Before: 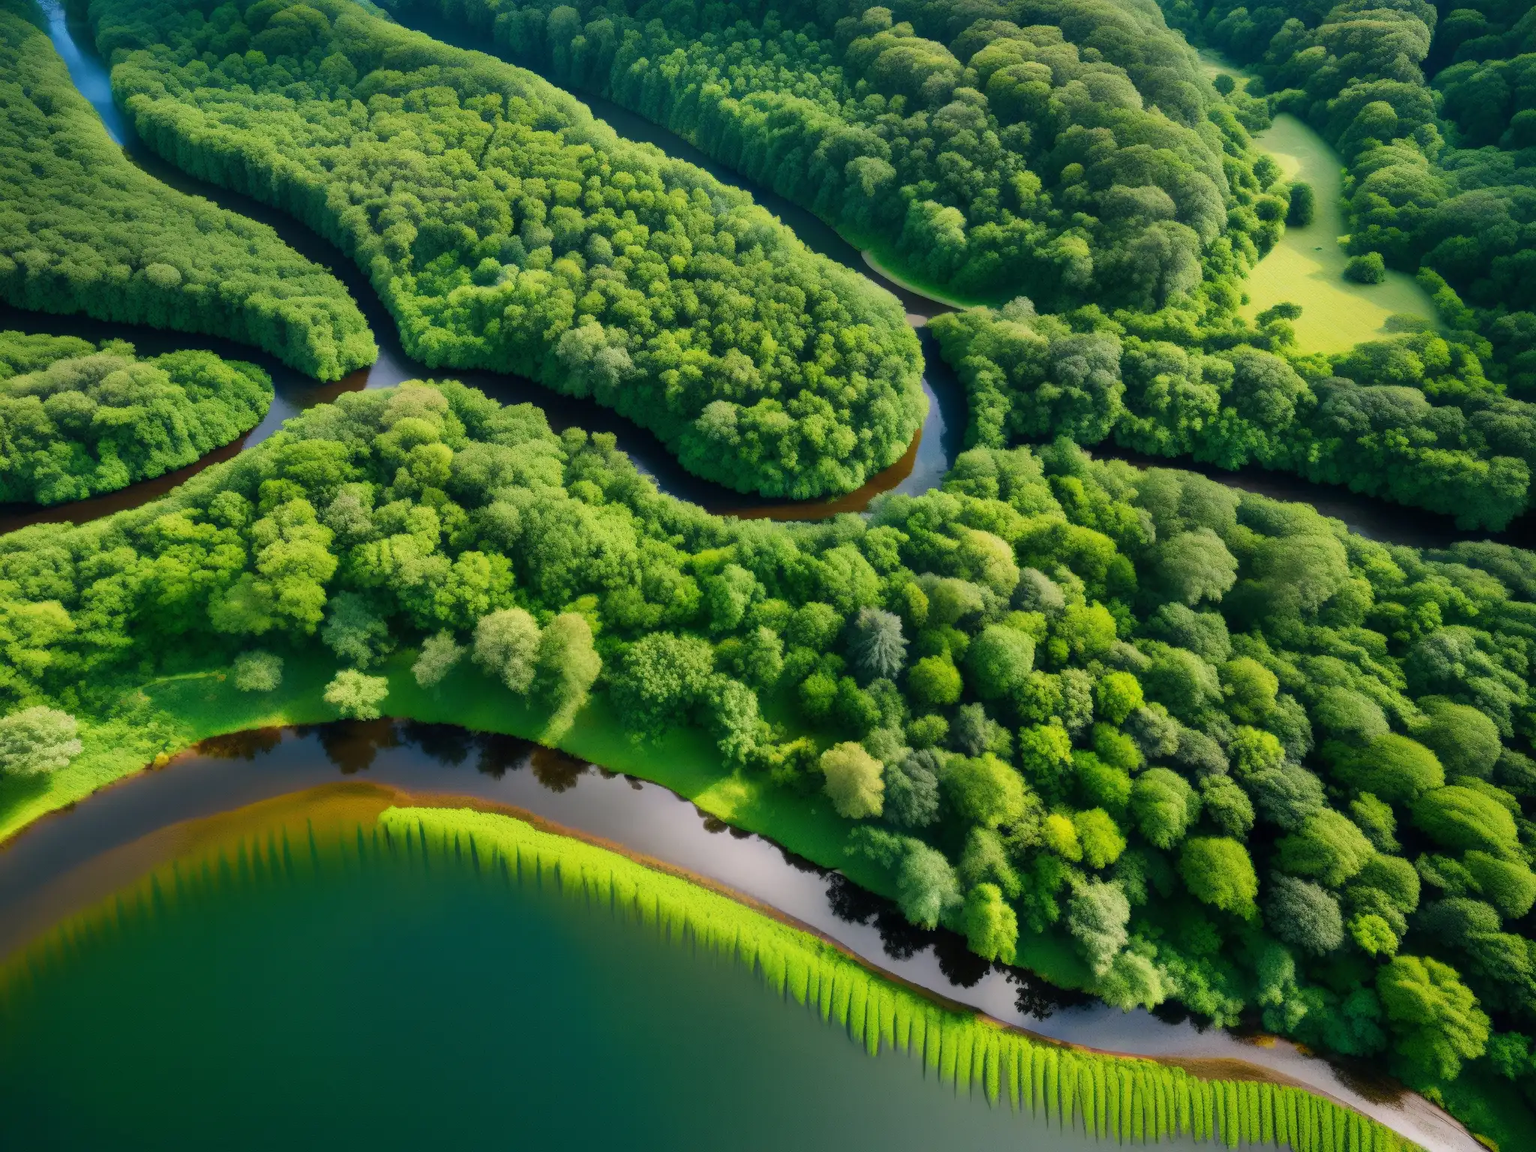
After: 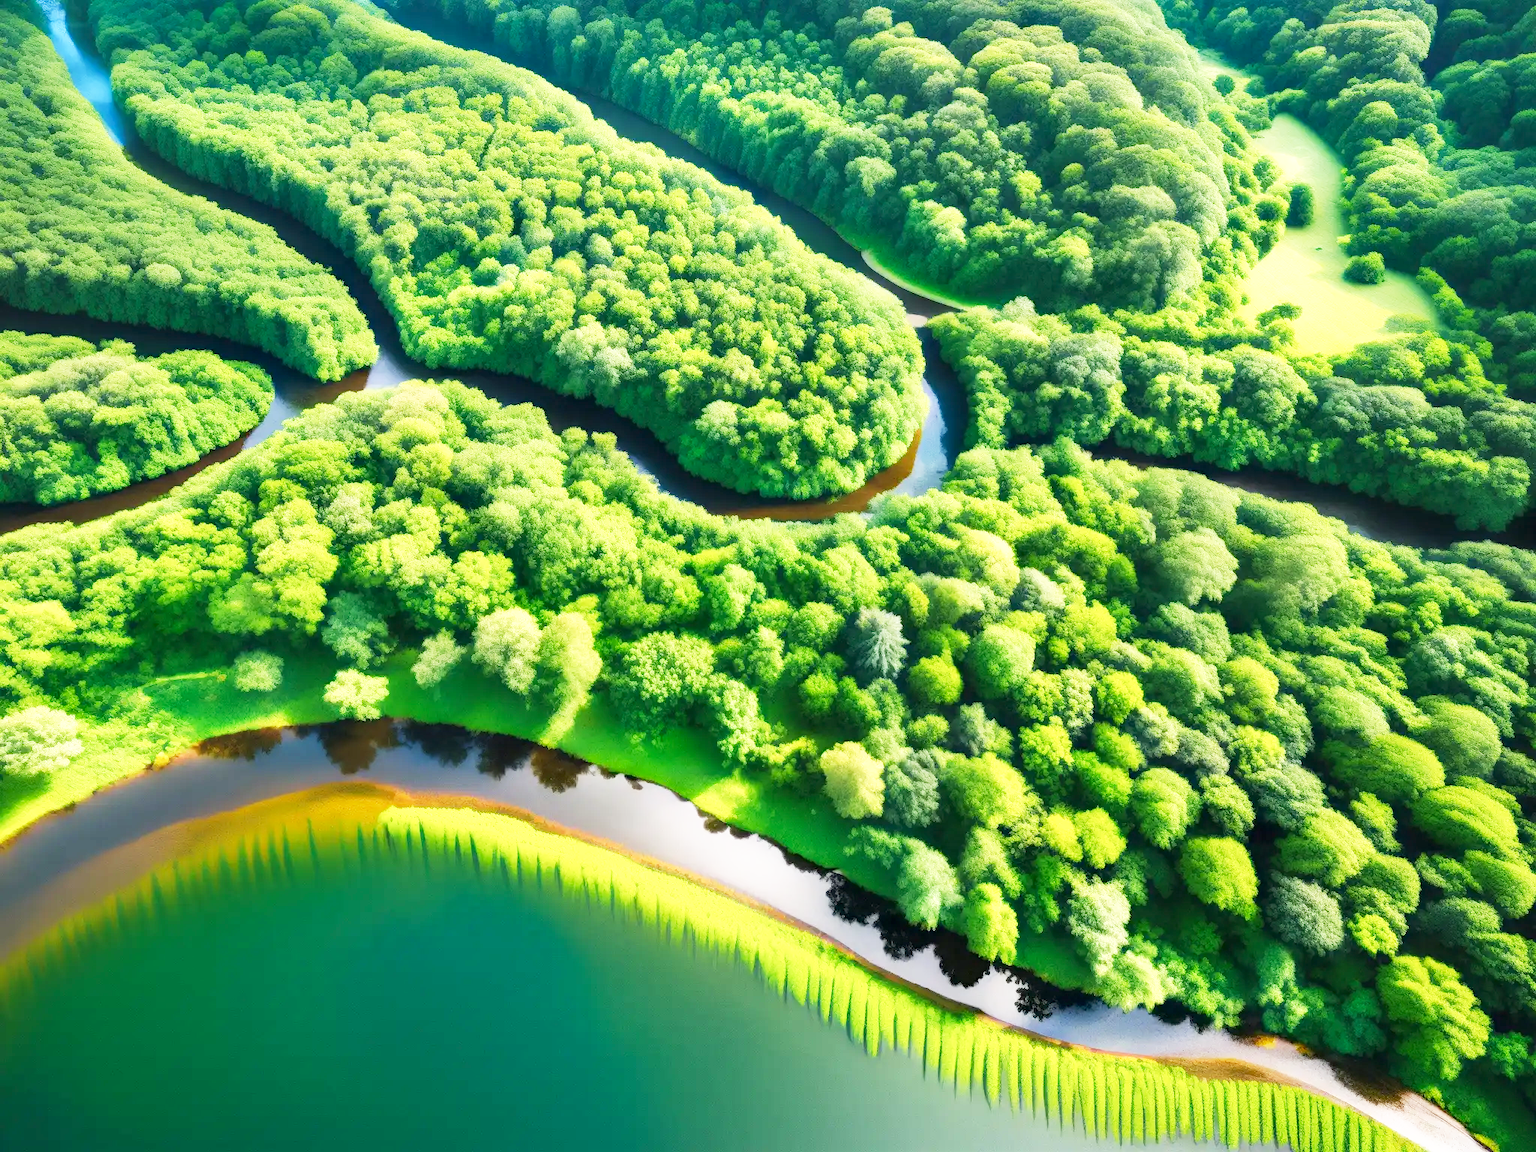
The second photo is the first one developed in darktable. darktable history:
base curve: curves: ch0 [(0, 0) (0.495, 0.917) (1, 1)], fusion 1, preserve colors none
